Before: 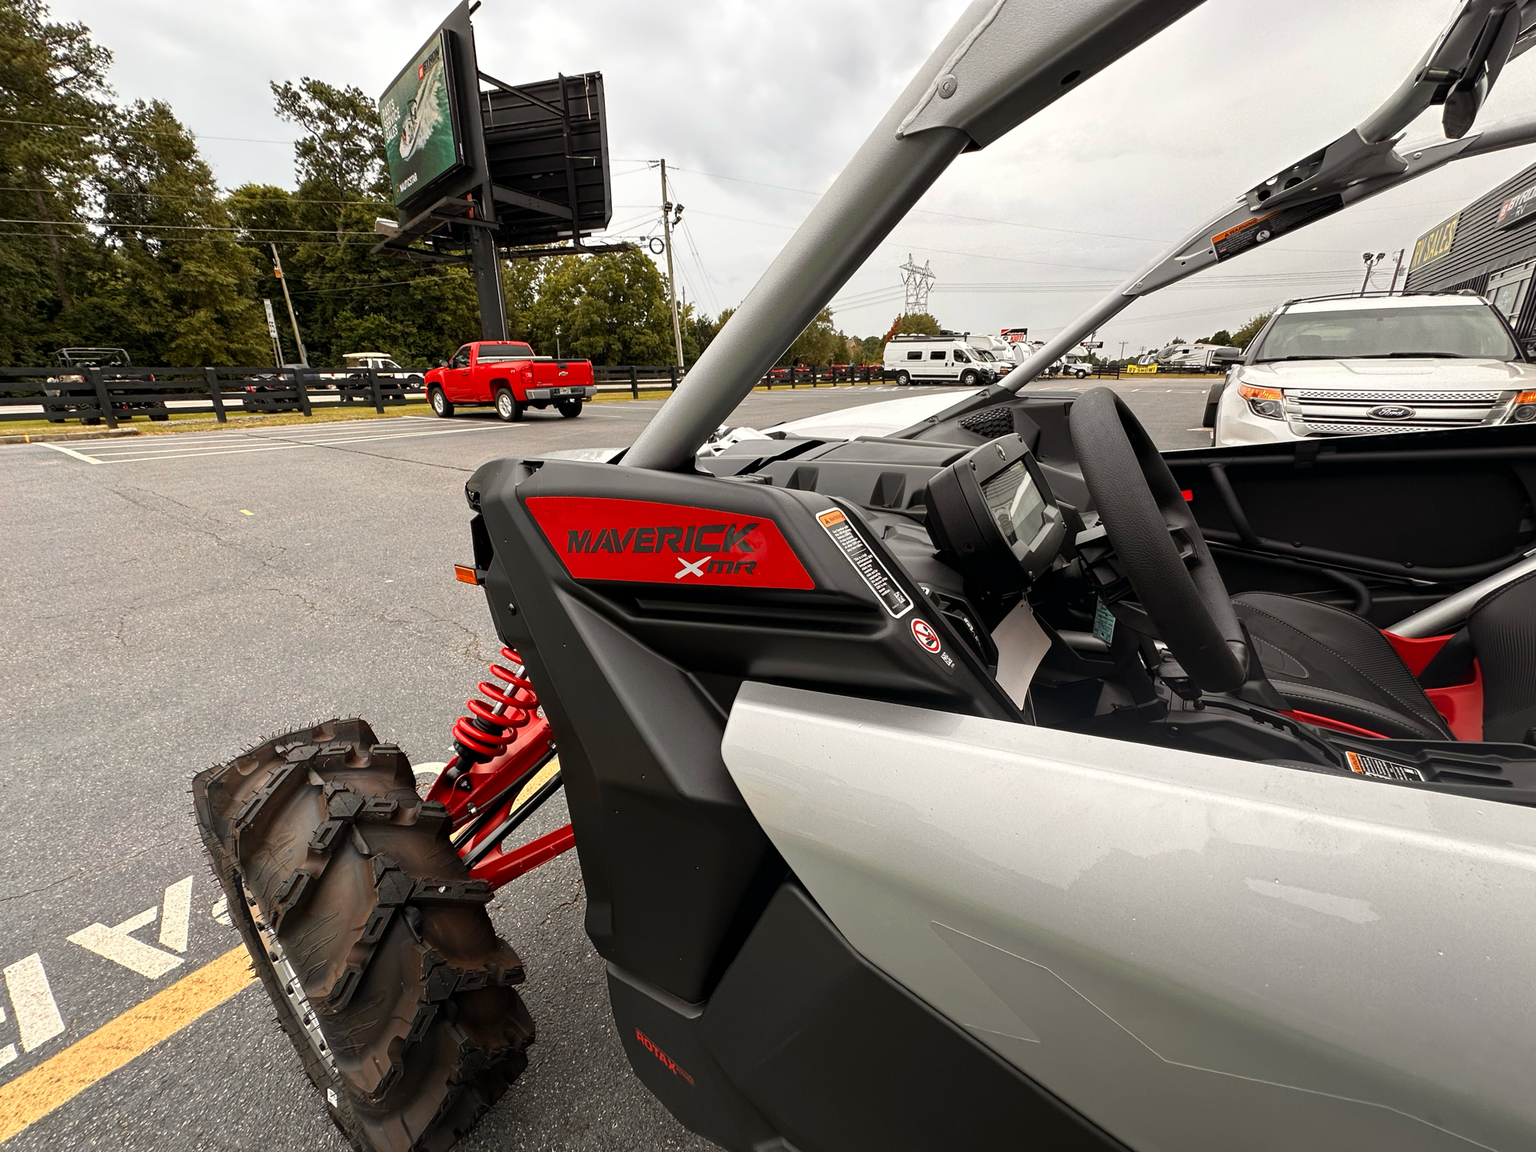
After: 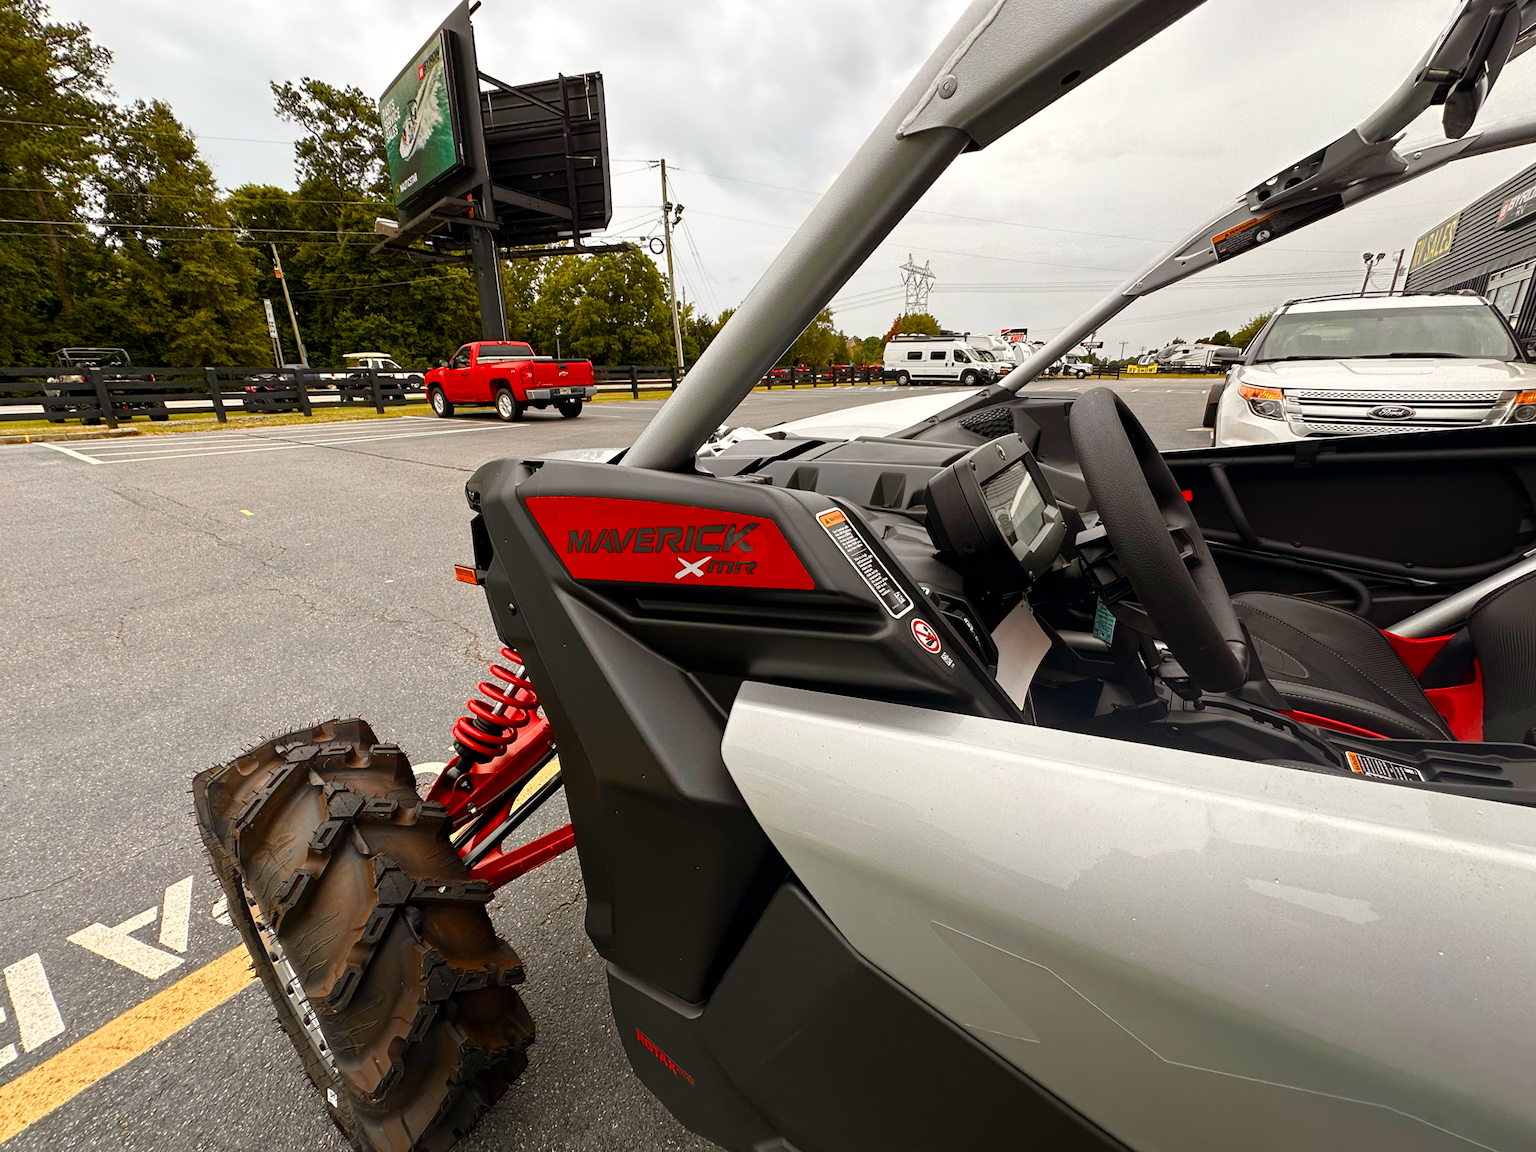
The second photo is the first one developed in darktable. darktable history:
color balance rgb: perceptual saturation grading › global saturation 20%, perceptual saturation grading › highlights -25.871%, perceptual saturation grading › shadows 49.5%, global vibrance 20%
